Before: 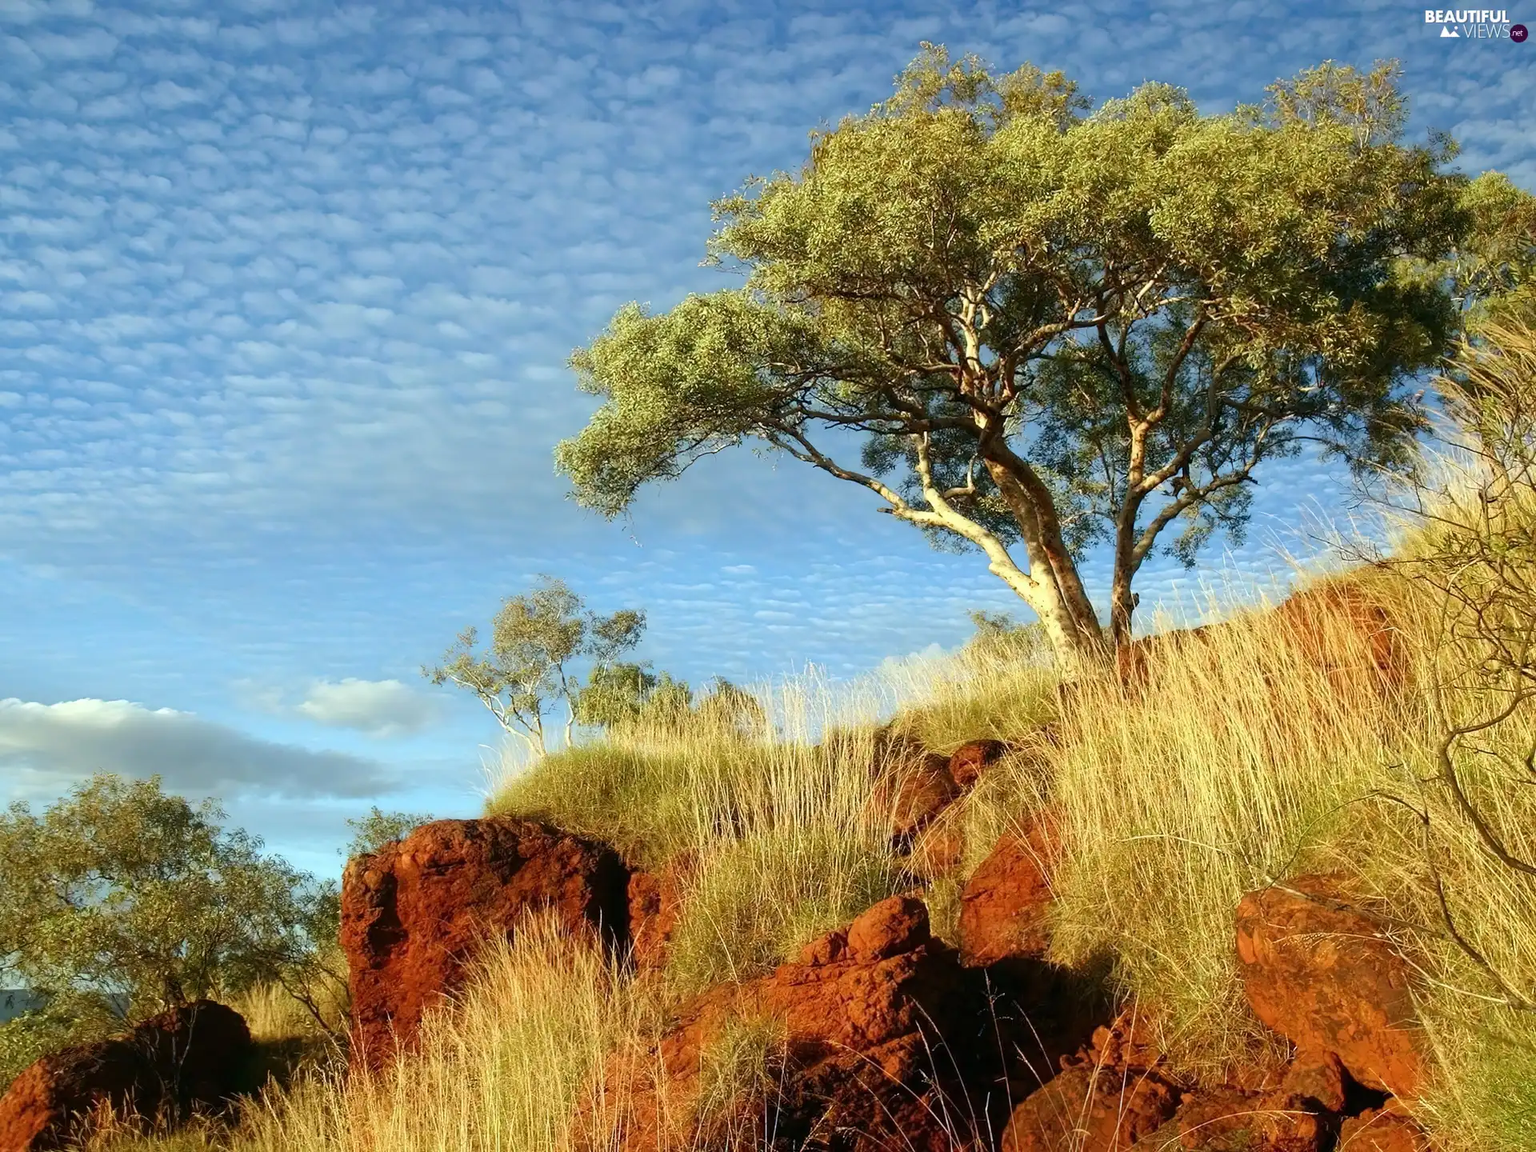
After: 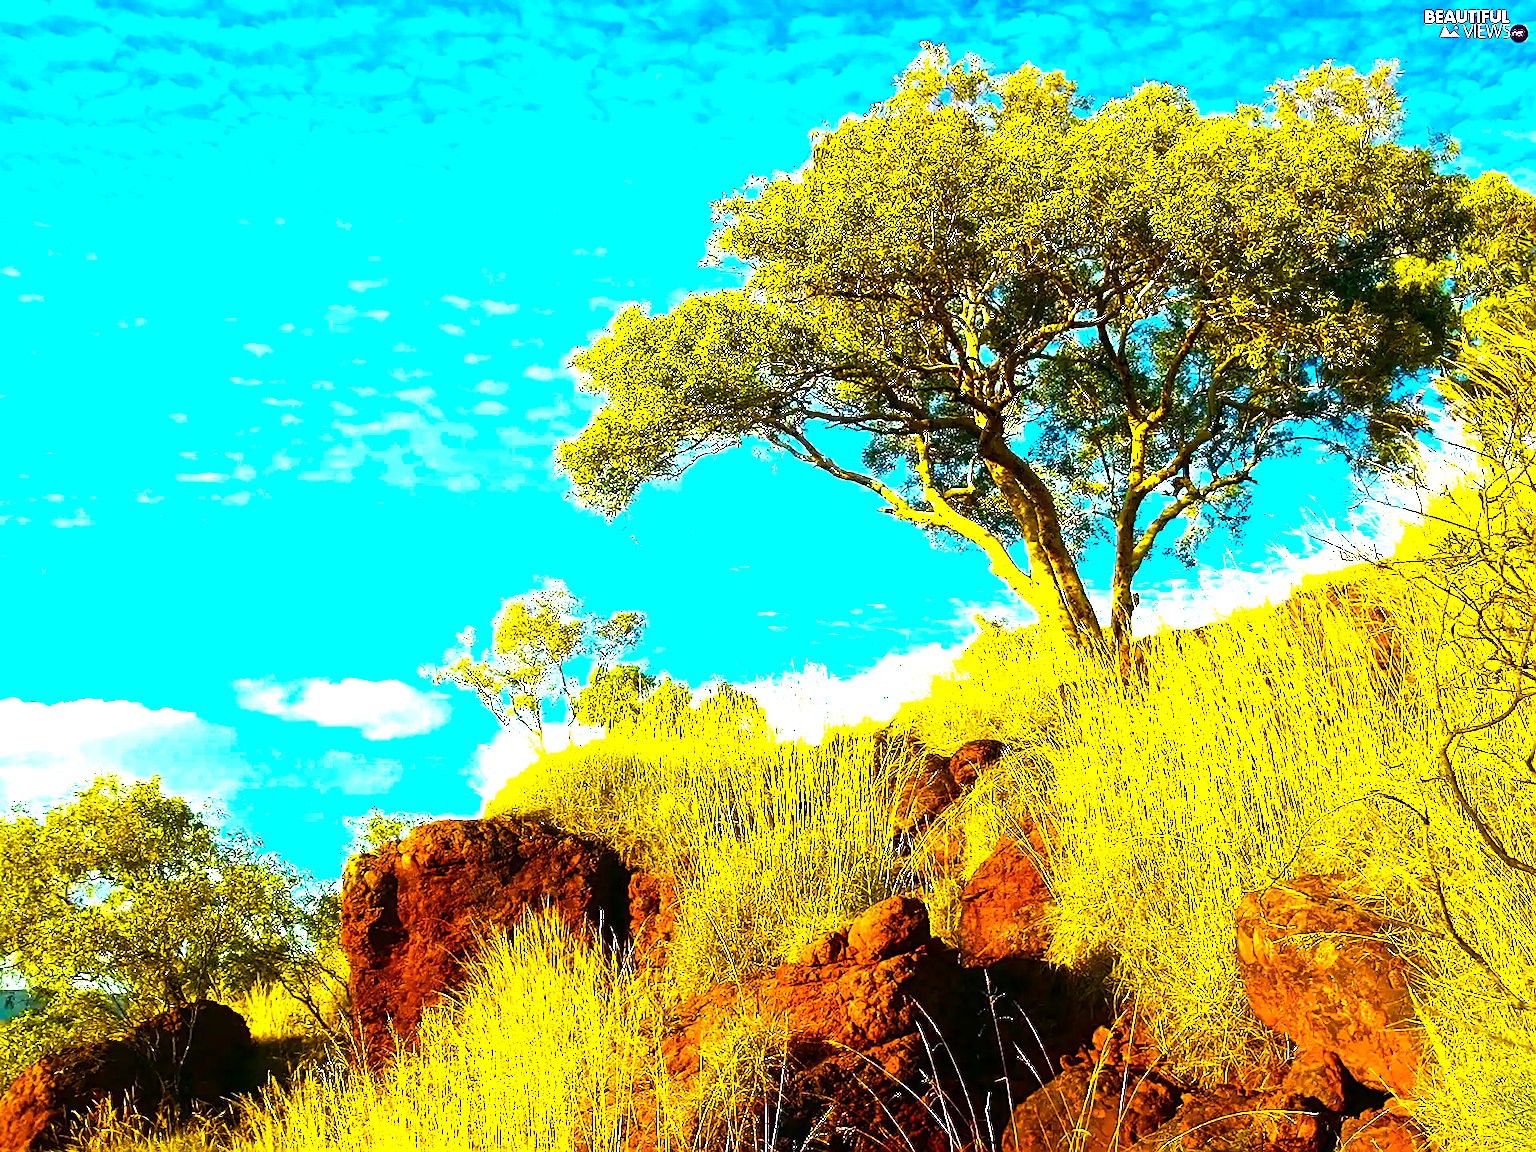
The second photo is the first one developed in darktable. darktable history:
color balance rgb: linear chroma grading › global chroma 20%, perceptual saturation grading › global saturation 65%, perceptual saturation grading › highlights 60%, perceptual saturation grading › mid-tones 50%, perceptual saturation grading › shadows 50%, perceptual brilliance grading › global brilliance 30%, perceptual brilliance grading › highlights 50%, perceptual brilliance grading › mid-tones 50%, perceptual brilliance grading › shadows -22%, global vibrance 20%
sharpen: on, module defaults
